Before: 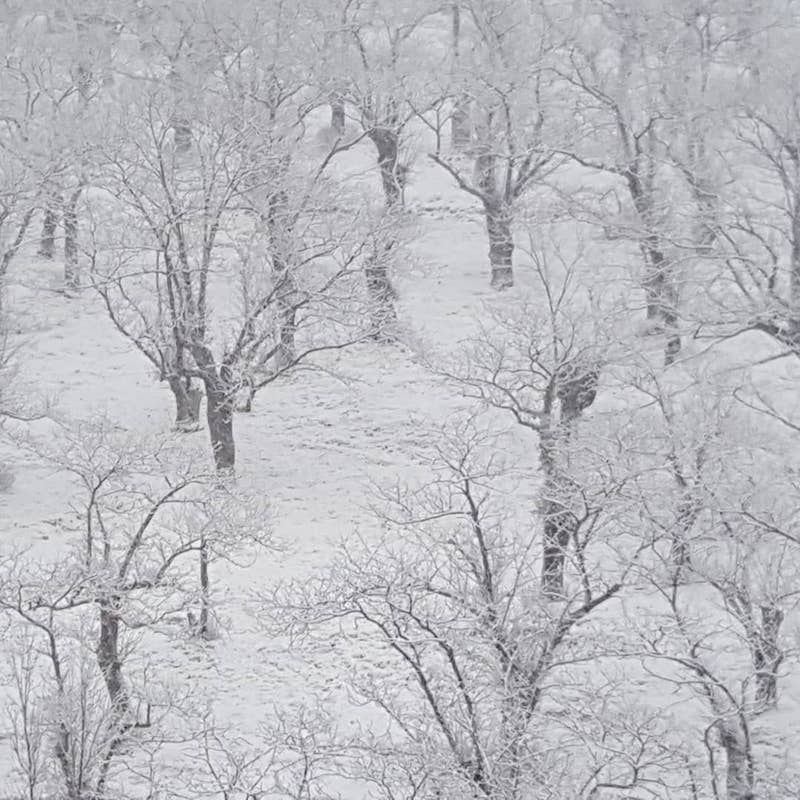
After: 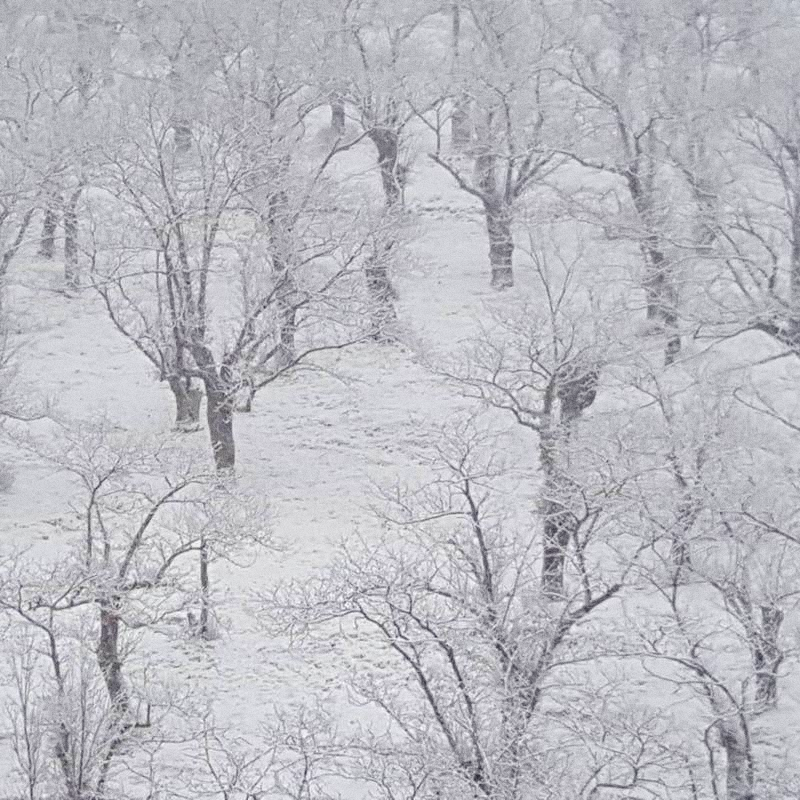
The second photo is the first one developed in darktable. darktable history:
color balance rgb: perceptual saturation grading › global saturation 35%, perceptual saturation grading › highlights -30%, perceptual saturation grading › shadows 35%, perceptual brilliance grading › global brilliance 3%, perceptual brilliance grading › highlights -3%, perceptual brilliance grading › shadows 3%
grain: coarseness 0.09 ISO
contrast brightness saturation: saturation 0.13
